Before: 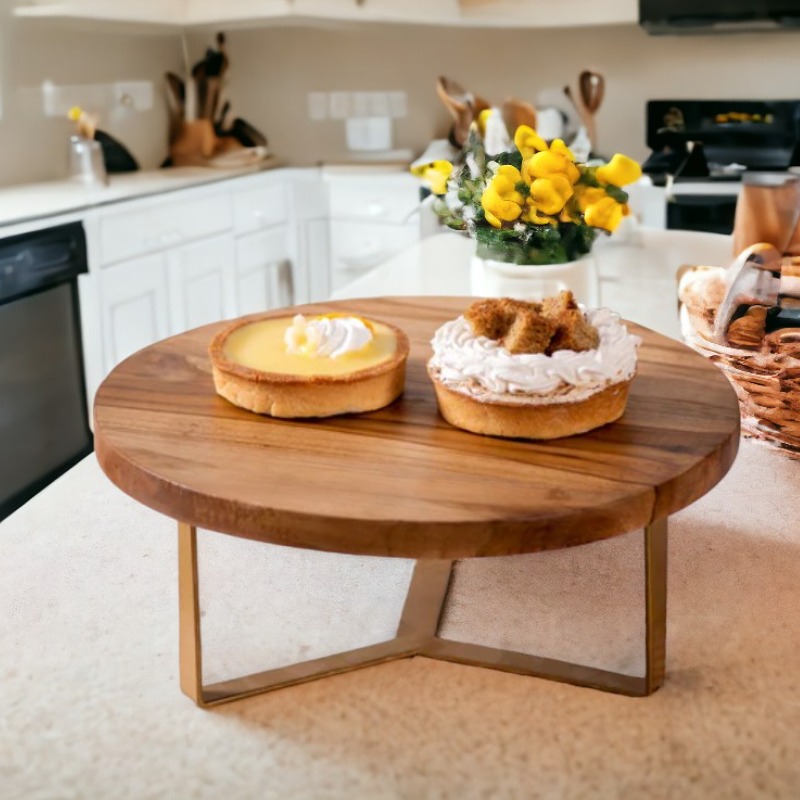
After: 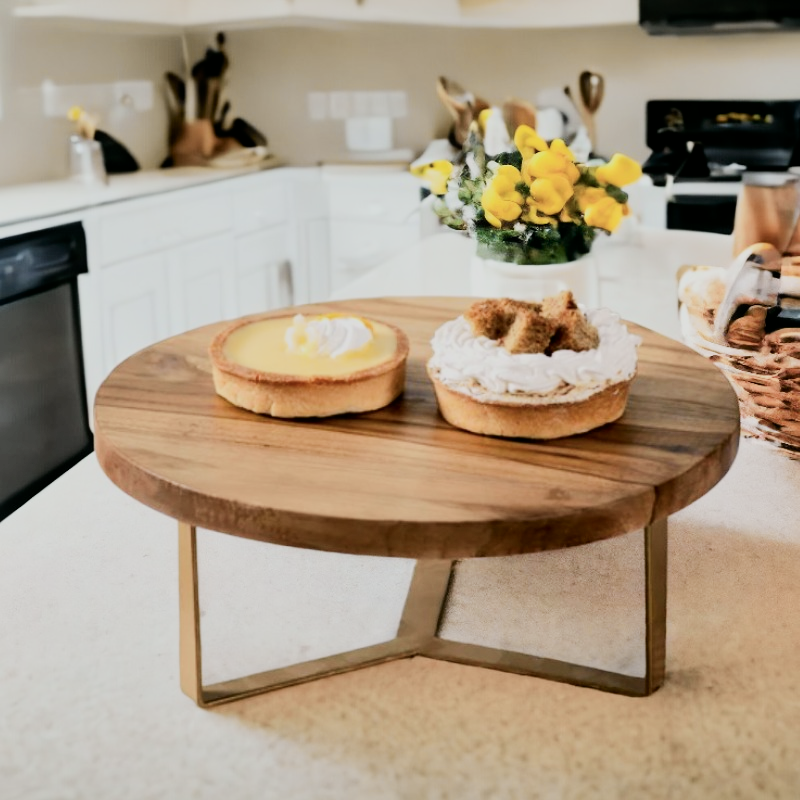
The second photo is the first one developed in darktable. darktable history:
tone curve: curves: ch0 [(0, 0) (0.078, 0.052) (0.236, 0.22) (0.427, 0.472) (0.508, 0.586) (0.654, 0.742) (0.793, 0.851) (0.994, 0.974)]; ch1 [(0, 0) (0.161, 0.092) (0.35, 0.33) (0.392, 0.392) (0.456, 0.456) (0.505, 0.502) (0.537, 0.518) (0.553, 0.534) (0.602, 0.579) (0.718, 0.718) (1, 1)]; ch2 [(0, 0) (0.346, 0.362) (0.411, 0.412) (0.502, 0.502) (0.531, 0.521) (0.586, 0.59) (0.621, 0.604) (1, 1)], color space Lab, independent channels, preserve colors none
tone equalizer: on, module defaults
filmic rgb: black relative exposure -7.65 EV, white relative exposure 4.56 EV, hardness 3.61
shadows and highlights: shadows 29.25, highlights -29.27, highlights color adjustment 77.55%, low approximation 0.01, soften with gaussian
